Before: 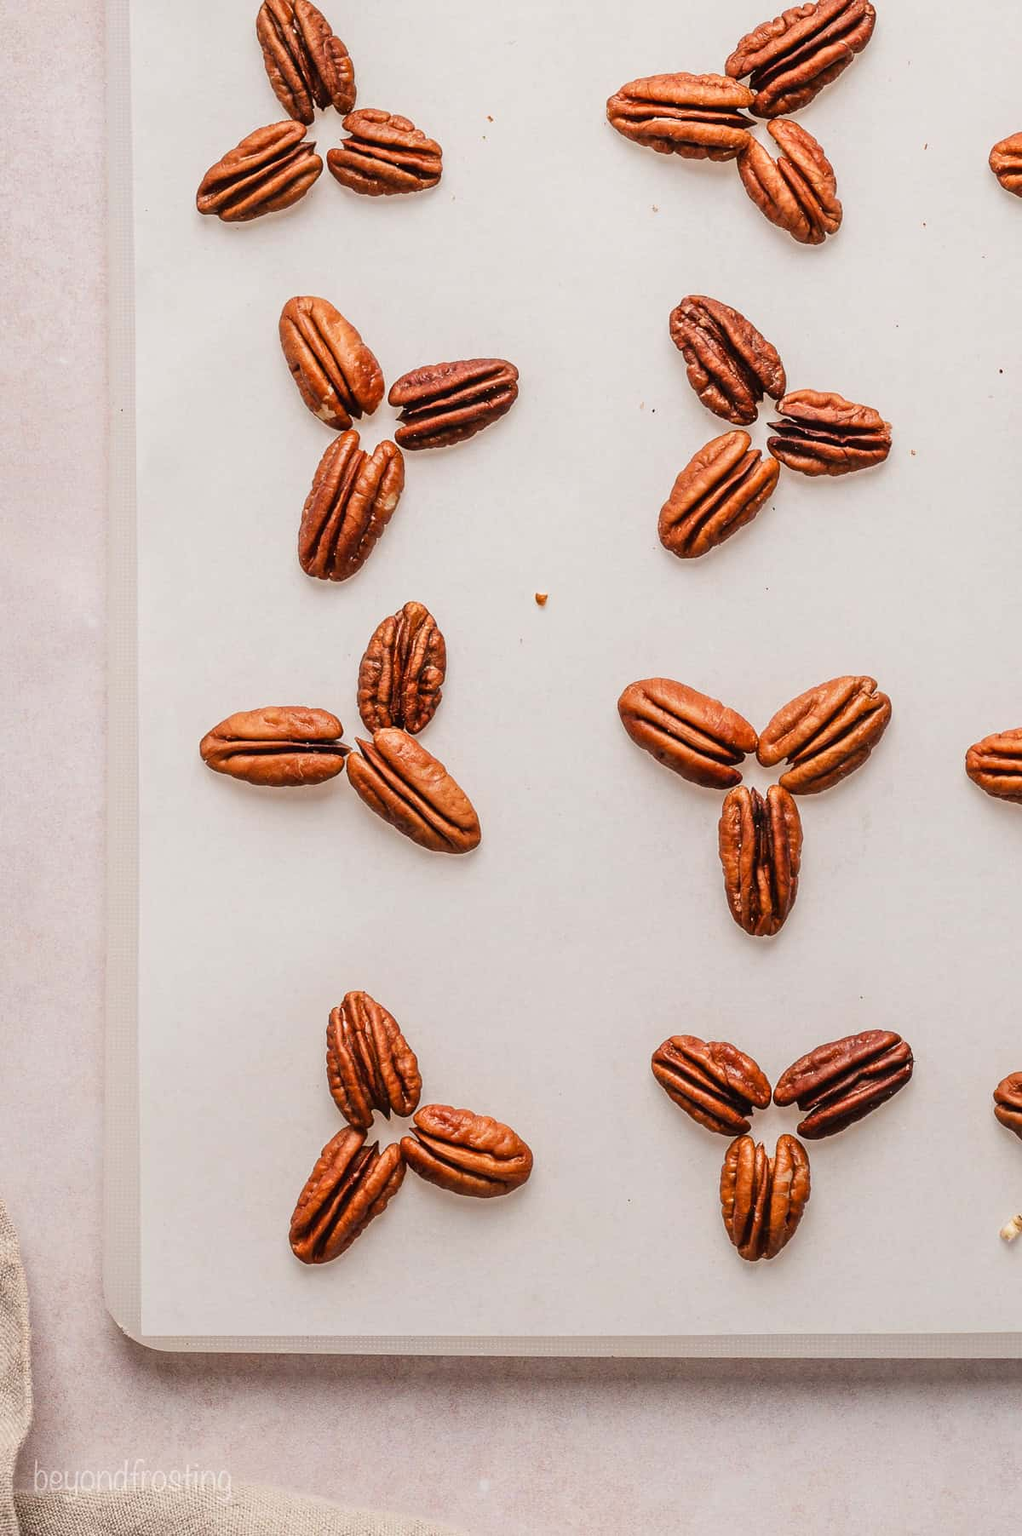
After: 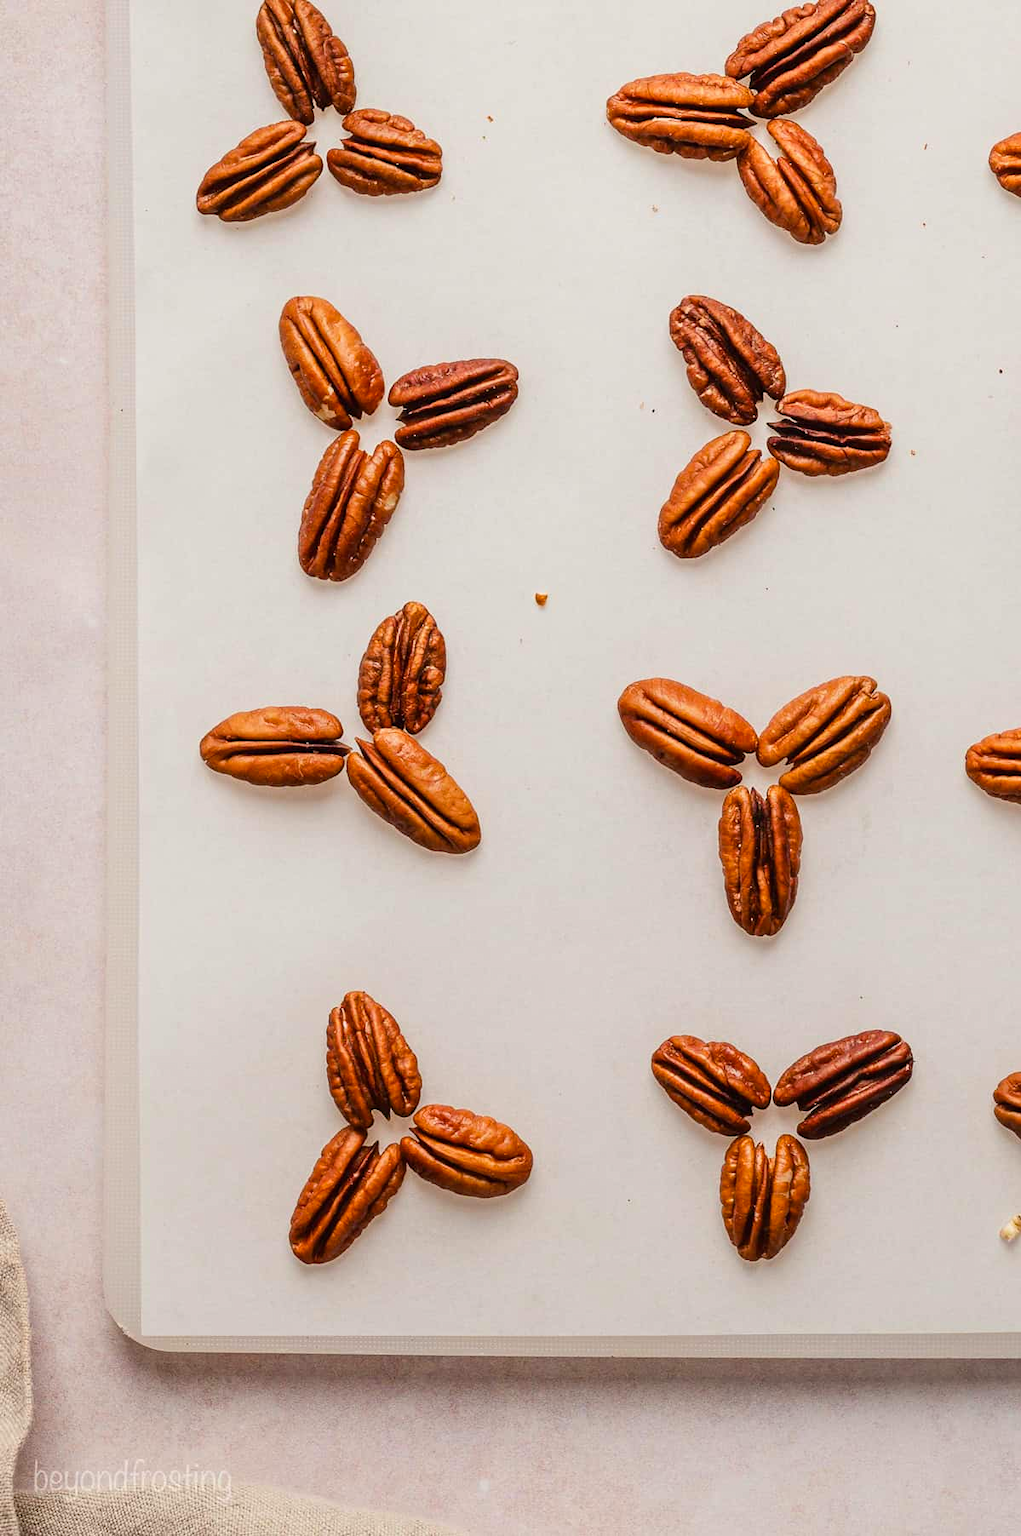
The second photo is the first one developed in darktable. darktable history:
color correction: highlights b* 3
color balance rgb: perceptual saturation grading › global saturation 10%, global vibrance 20%
exposure: black level correction 0.001, compensate highlight preservation false
white balance: red 0.986, blue 1.01
